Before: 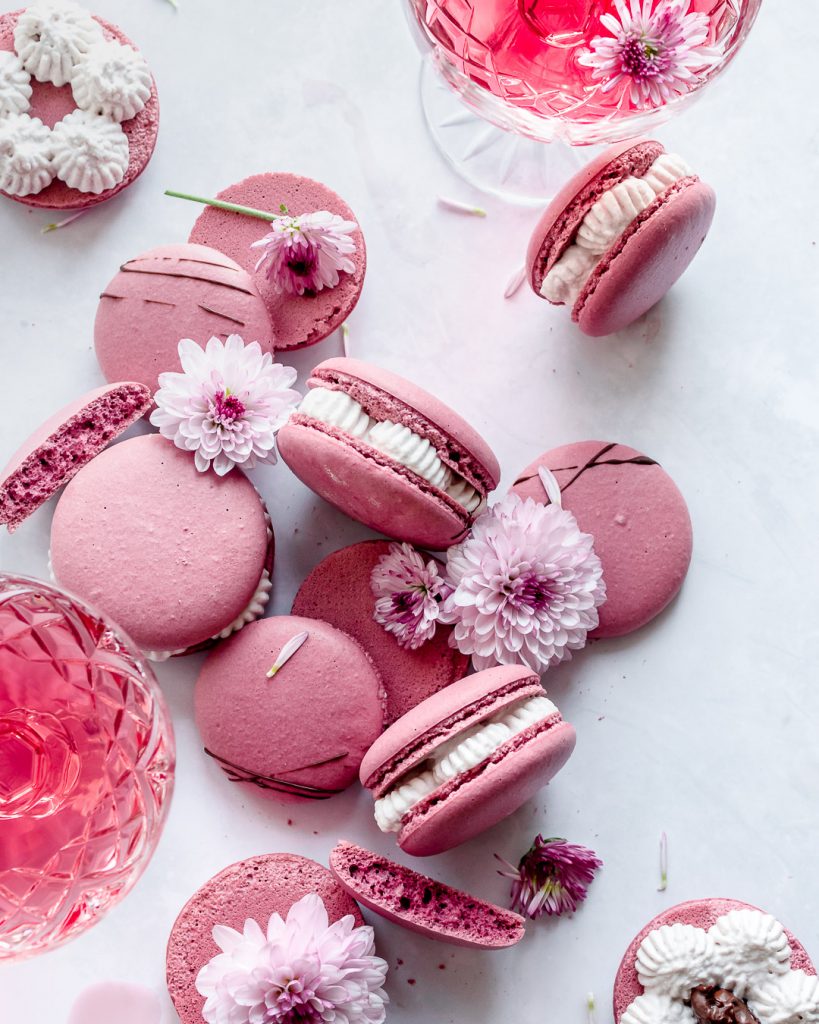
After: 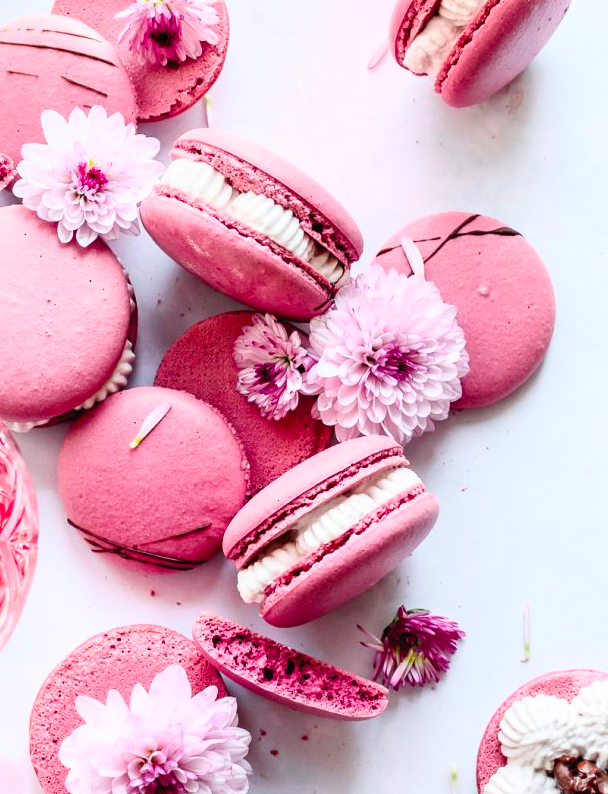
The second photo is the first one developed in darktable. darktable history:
contrast brightness saturation: contrast 0.238, brightness 0.24, saturation 0.387
crop: left 16.83%, top 22.399%, right 8.909%
tone equalizer: on, module defaults
